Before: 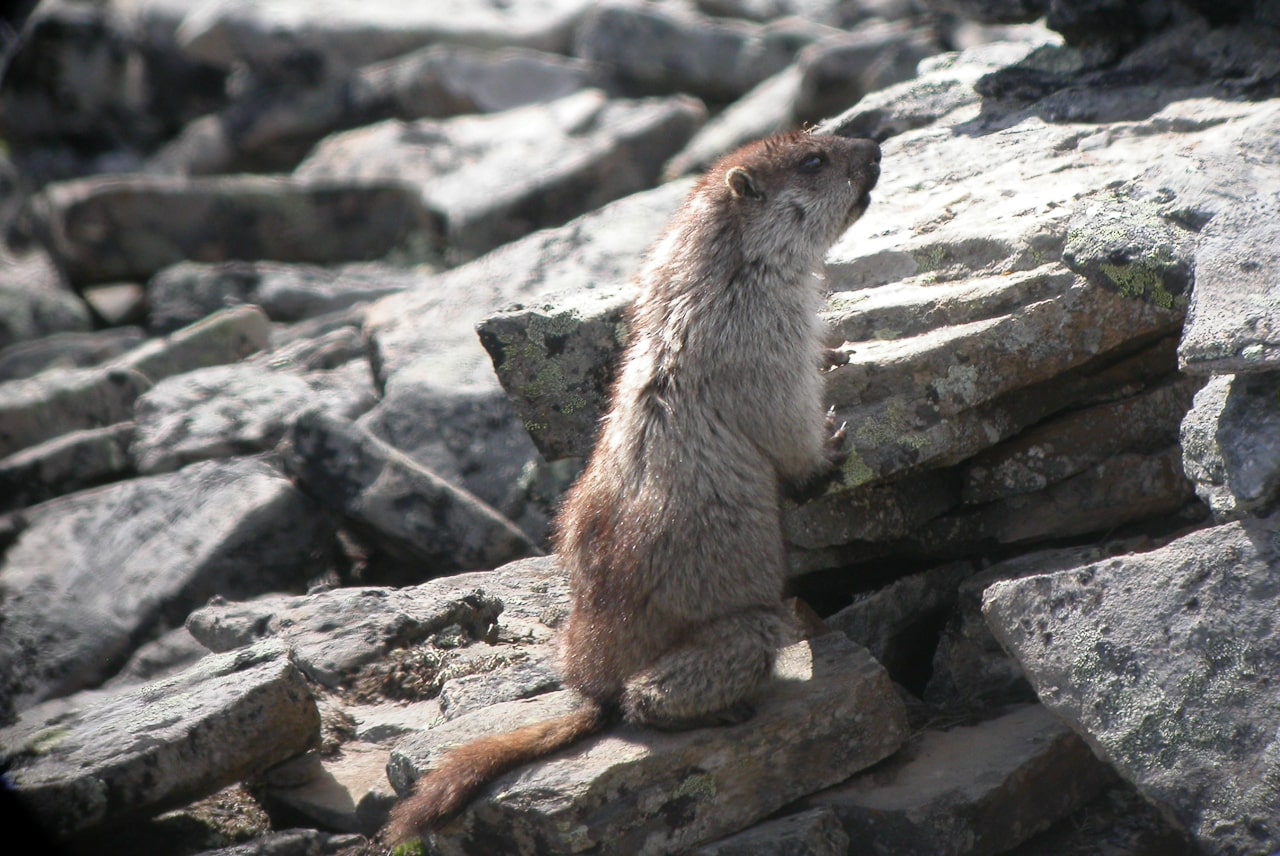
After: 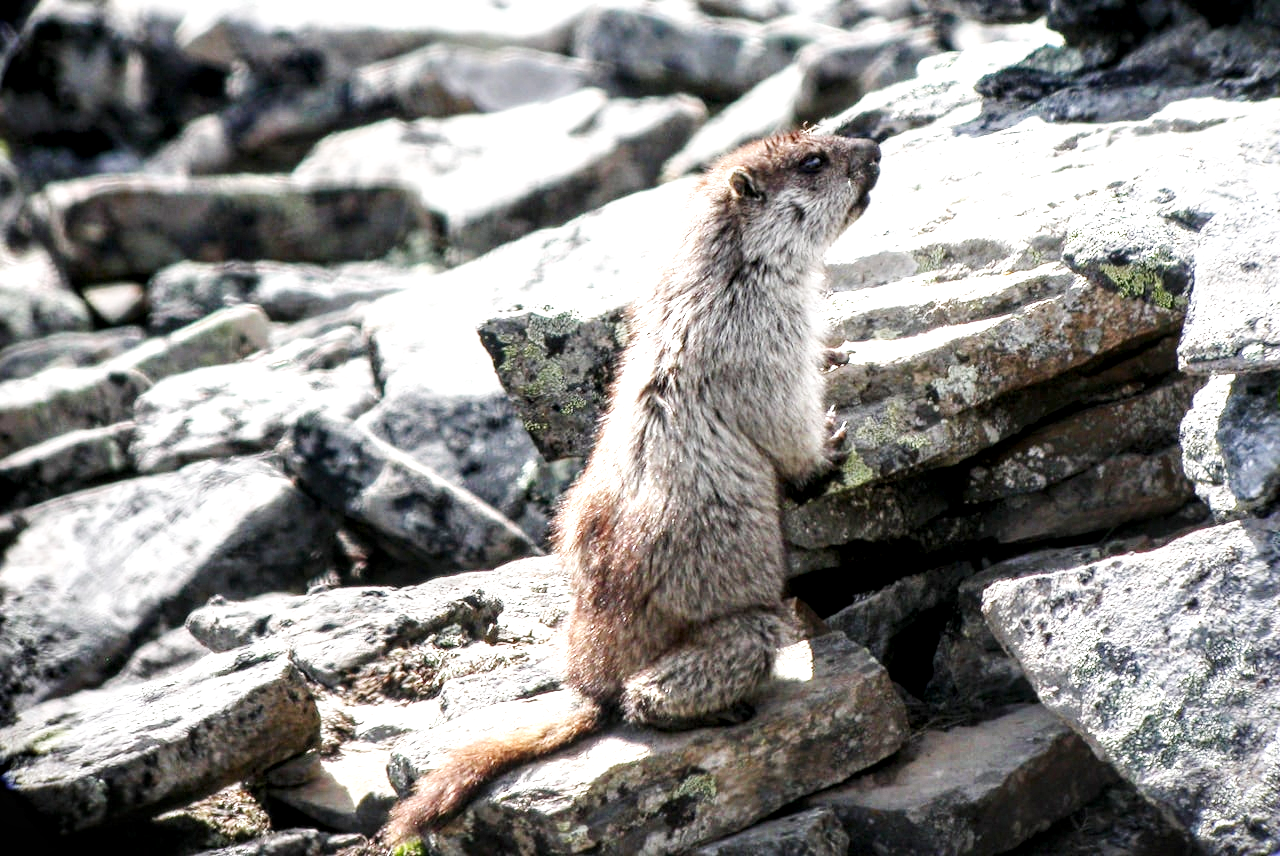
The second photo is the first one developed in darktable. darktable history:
base curve: curves: ch0 [(0, 0.003) (0.001, 0.002) (0.006, 0.004) (0.02, 0.022) (0.048, 0.086) (0.094, 0.234) (0.162, 0.431) (0.258, 0.629) (0.385, 0.8) (0.548, 0.918) (0.751, 0.988) (1, 1)], preserve colors none
local contrast: highlights 60%, shadows 60%, detail 160%
color balance: on, module defaults
